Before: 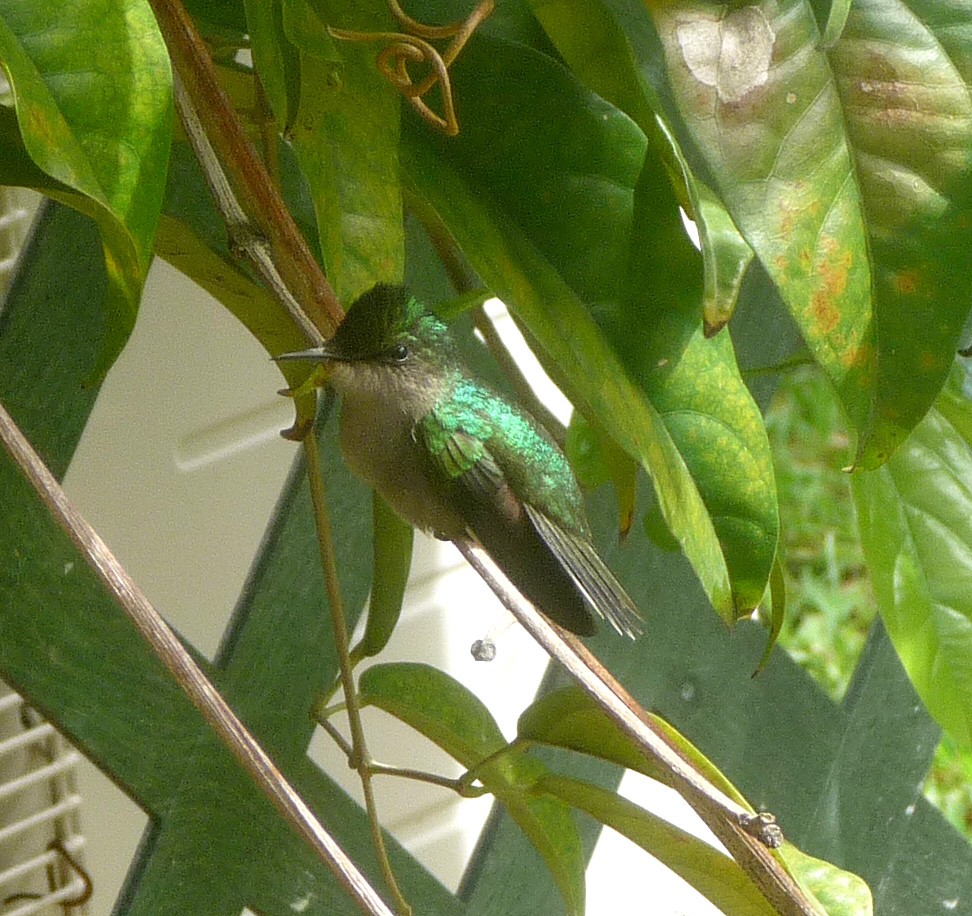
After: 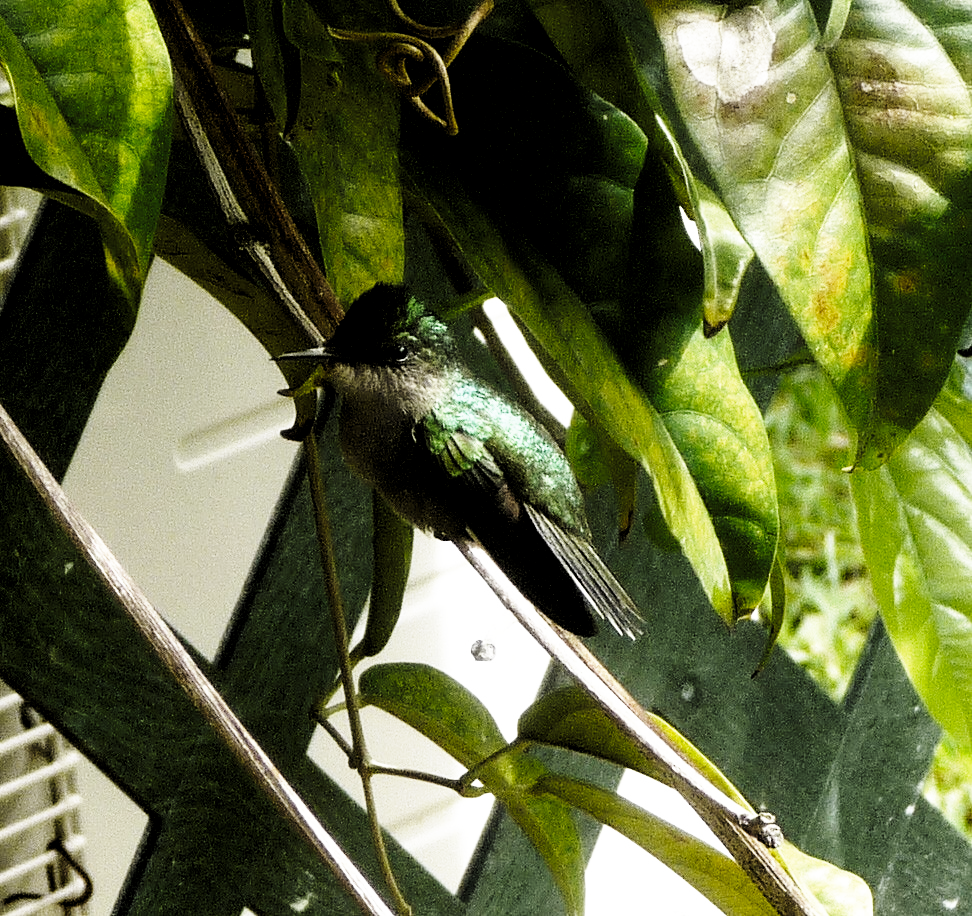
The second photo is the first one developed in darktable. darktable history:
vibrance: on, module defaults
levels: mode automatic, black 8.58%, gray 59.42%, levels [0, 0.445, 1]
base curve: curves: ch0 [(0, 0) (0.007, 0.004) (0.027, 0.03) (0.046, 0.07) (0.207, 0.54) (0.442, 0.872) (0.673, 0.972) (1, 1)], preserve colors none
